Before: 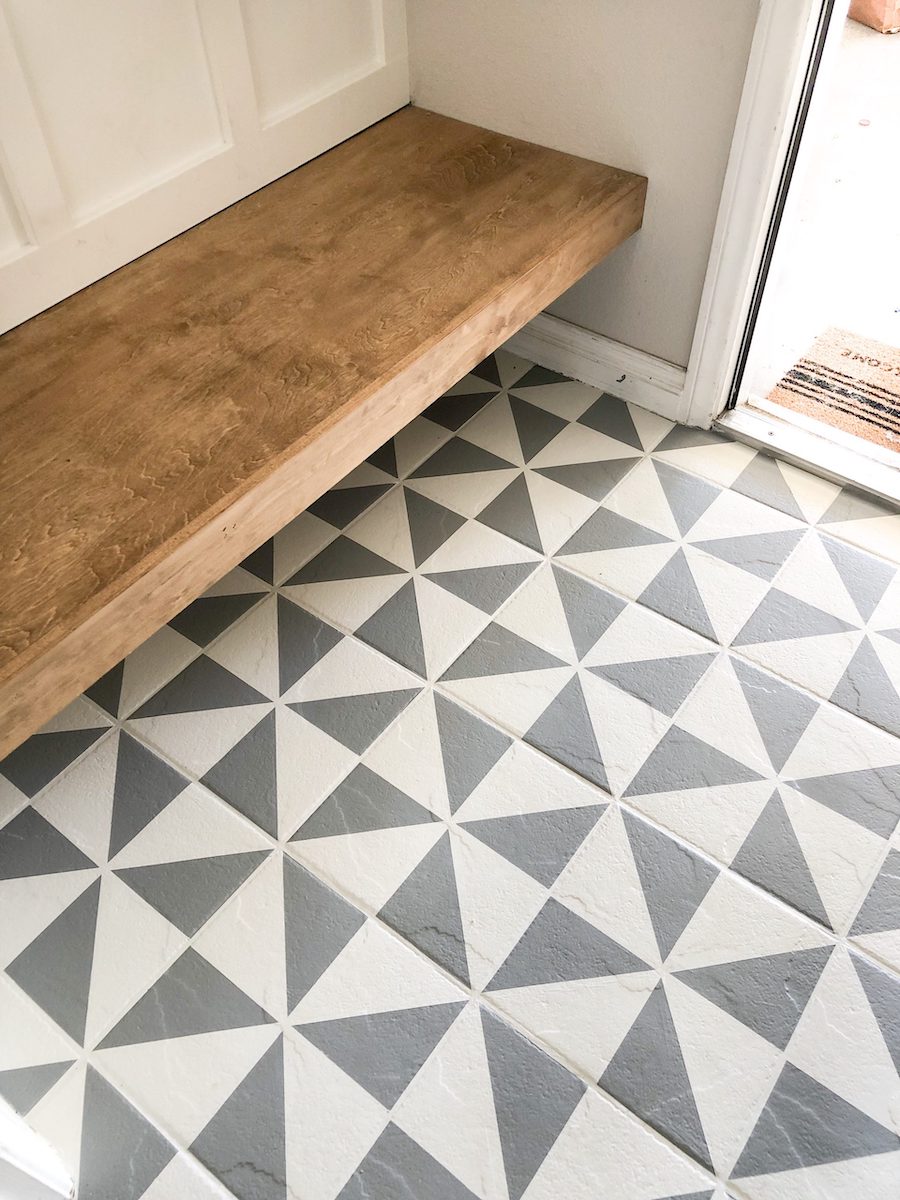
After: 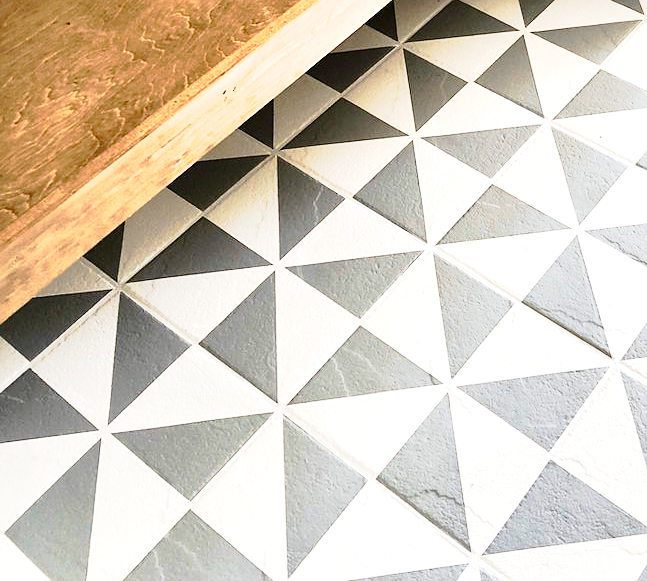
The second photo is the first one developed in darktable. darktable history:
exposure: black level correction 0.007, exposure 0.157 EV, compensate exposure bias true, compensate highlight preservation false
tone curve: curves: ch0 [(0, 0) (0.105, 0.068) (0.195, 0.162) (0.283, 0.283) (0.384, 0.404) (0.485, 0.531) (0.638, 0.681) (0.795, 0.879) (1, 0.977)]; ch1 [(0, 0) (0.161, 0.092) (0.35, 0.33) (0.379, 0.401) (0.456, 0.469) (0.504, 0.5) (0.512, 0.514) (0.58, 0.597) (0.635, 0.646) (1, 1)]; ch2 [(0, 0) (0.371, 0.362) (0.437, 0.437) (0.5, 0.5) (0.53, 0.523) (0.56, 0.58) (0.622, 0.606) (1, 1)], preserve colors none
sharpen: amount 0.217
tone equalizer: -8 EV 0.001 EV, -7 EV -0.001 EV, -6 EV 0.003 EV, -5 EV -0.064 EV, -4 EV -0.141 EV, -3 EV -0.14 EV, -2 EV 0.249 EV, -1 EV 0.71 EV, +0 EV 0.489 EV
crop: top 36.427%, right 28.036%, bottom 15.092%
